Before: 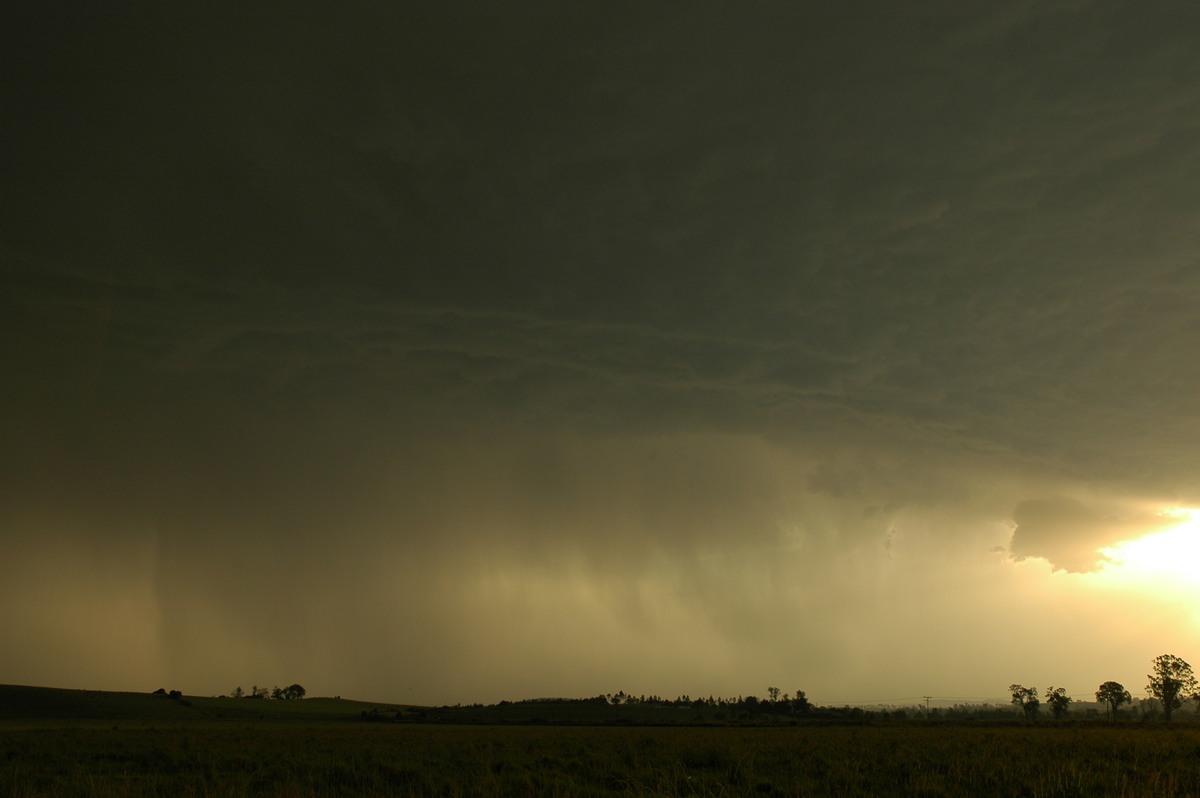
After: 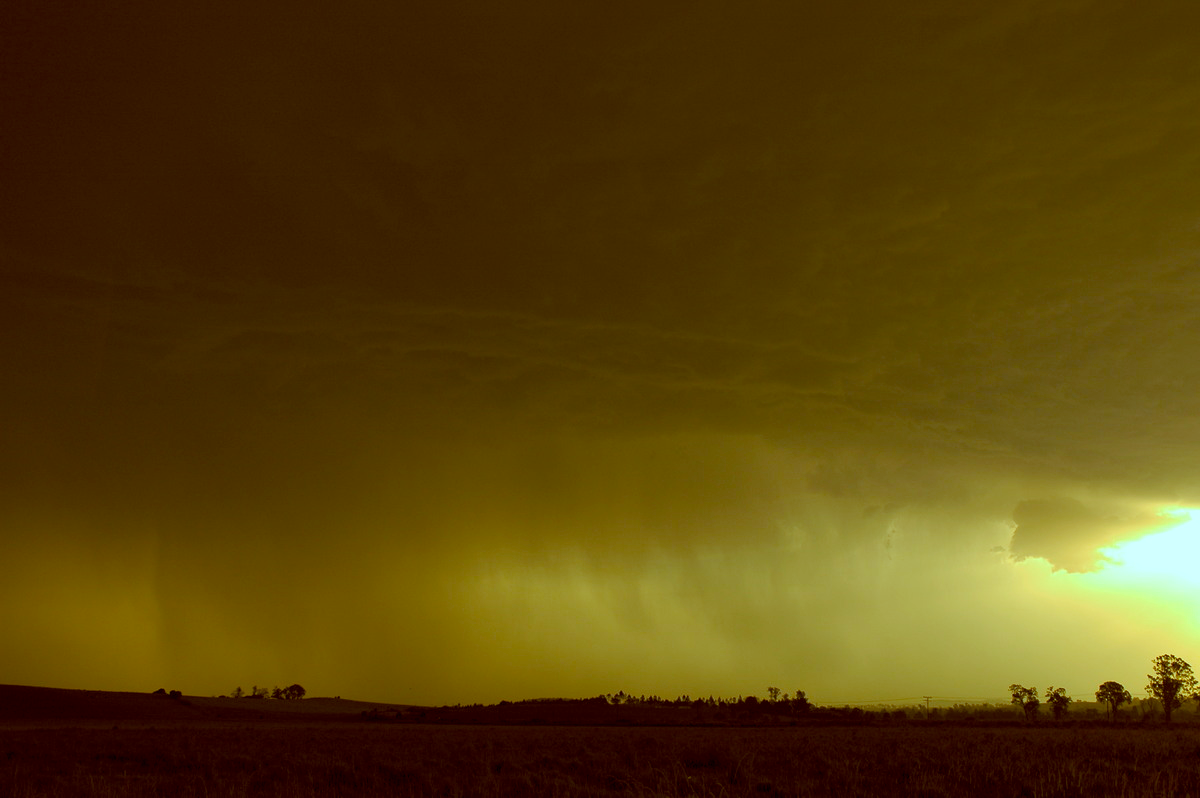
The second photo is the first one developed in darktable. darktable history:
color balance rgb: highlights gain › chroma 4.004%, highlights gain › hue 201.49°, global offset › chroma 0.401%, global offset › hue 34.55°, perceptual saturation grading › global saturation 31.219%
